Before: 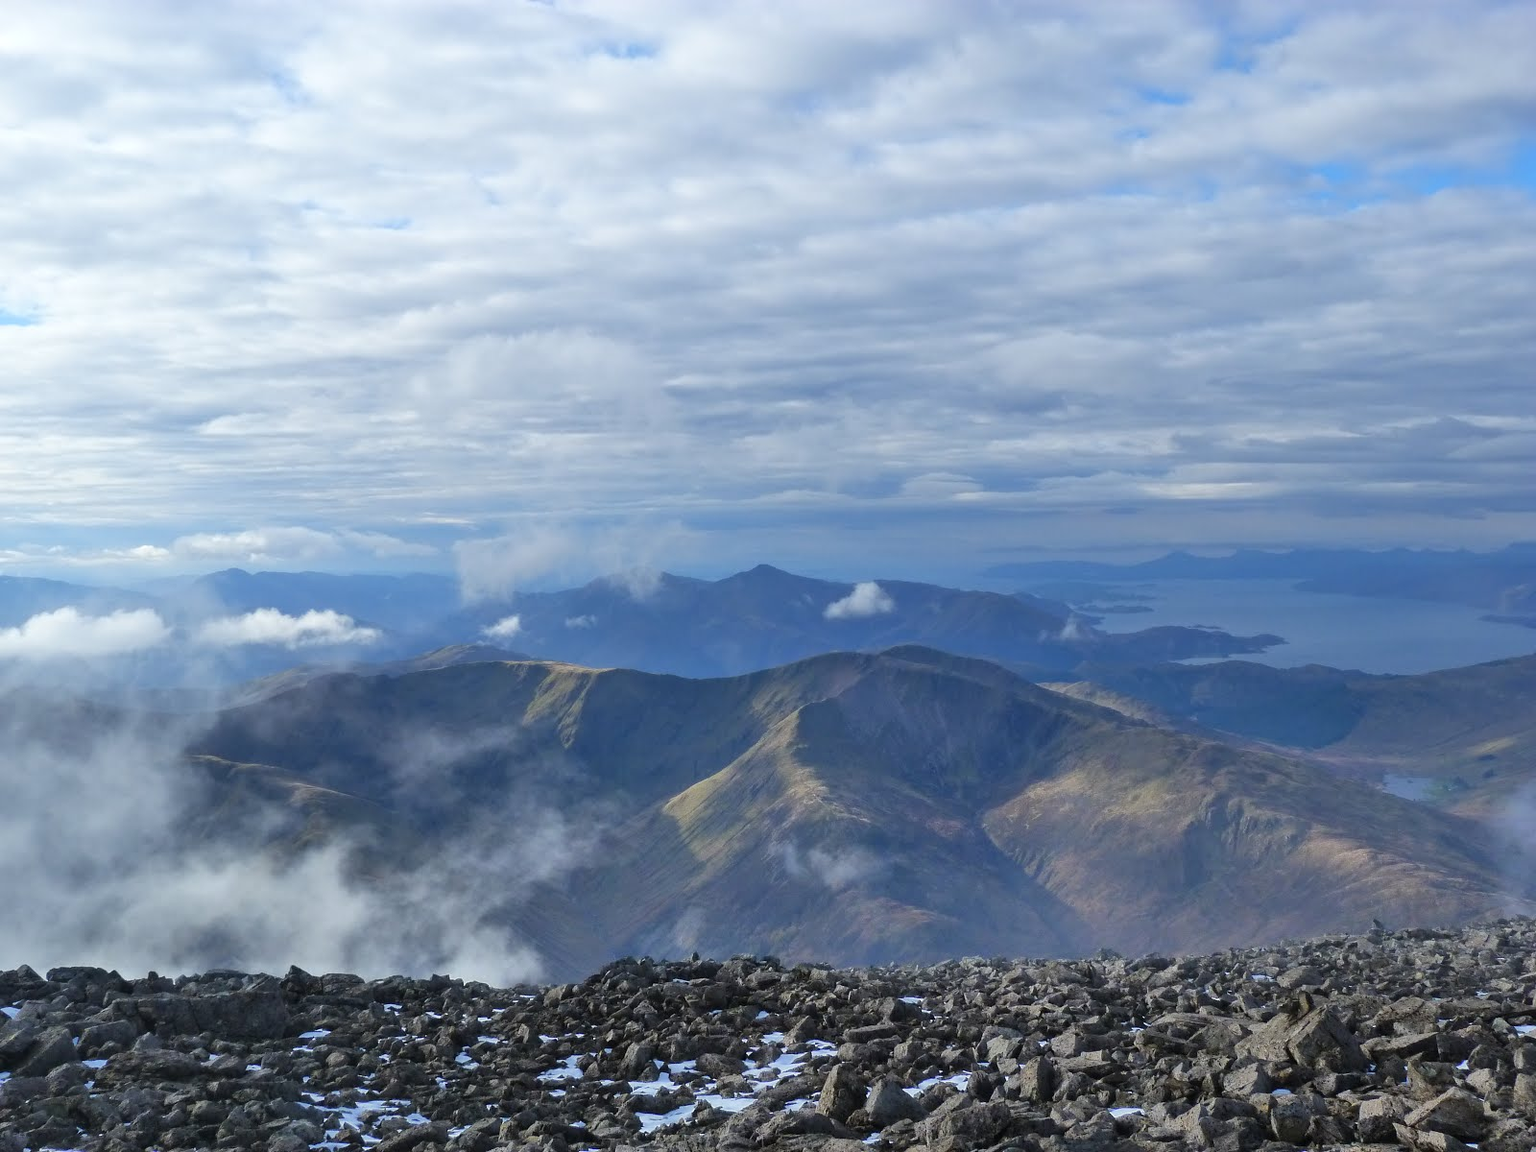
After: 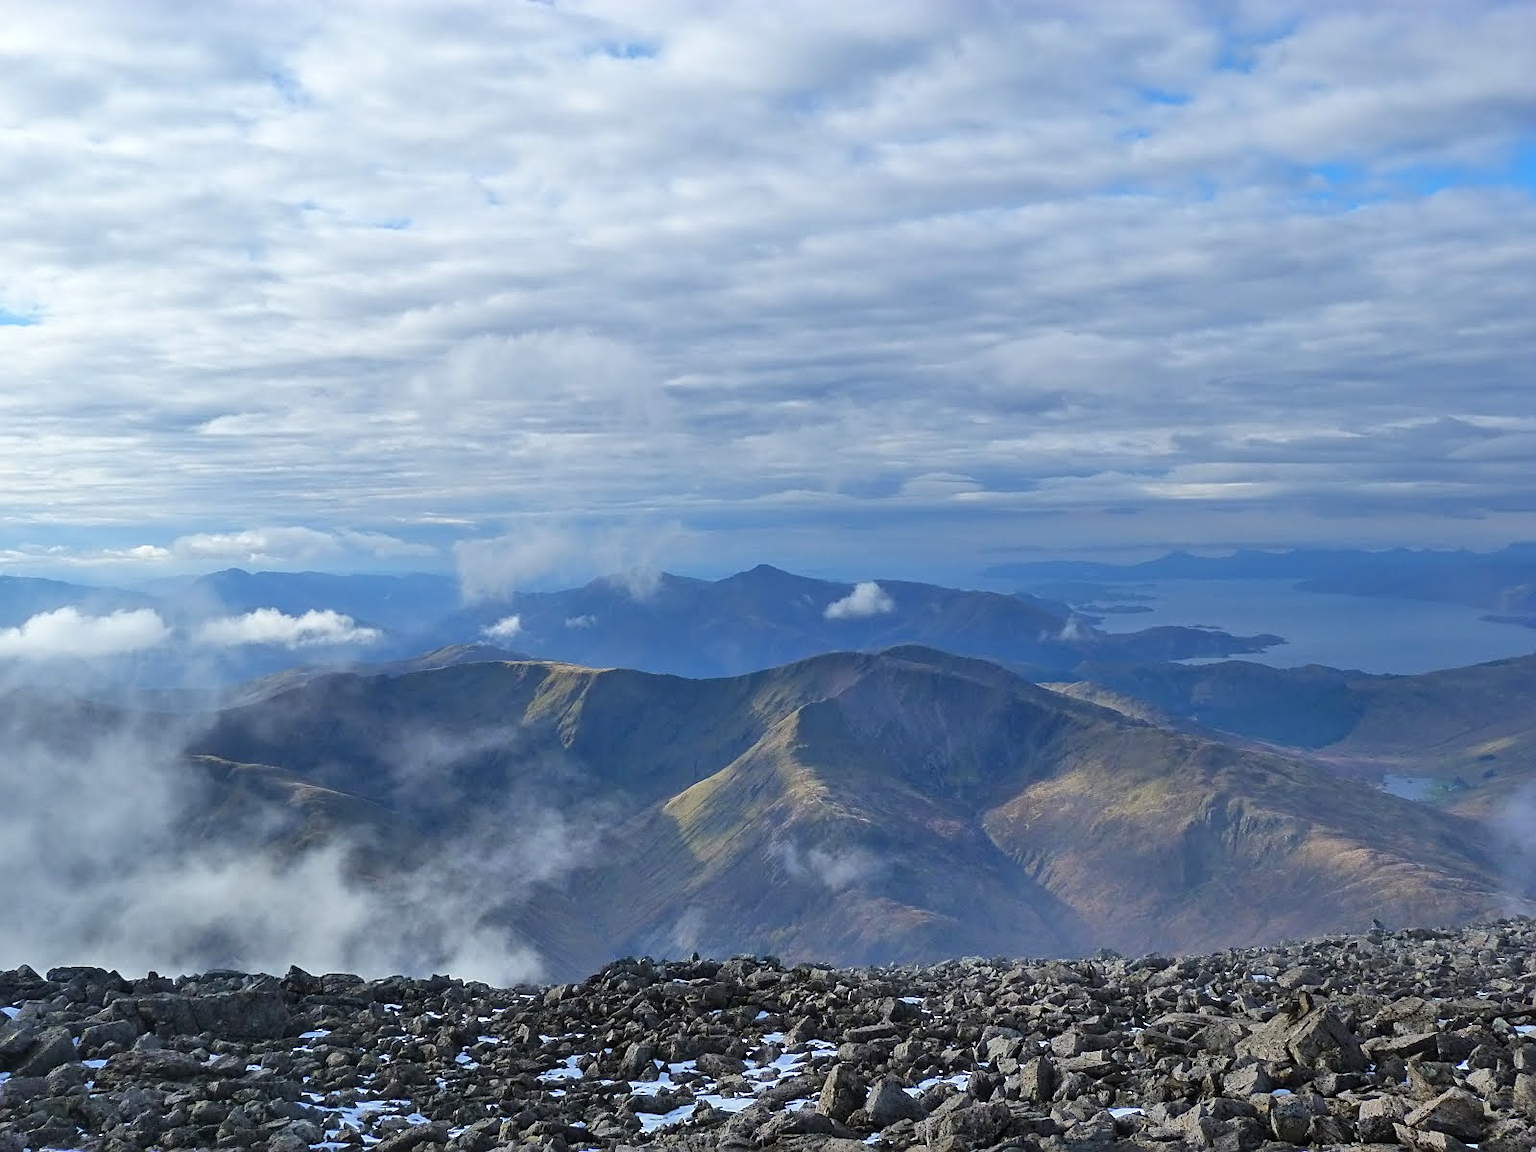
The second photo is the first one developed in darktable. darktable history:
sharpen: on, module defaults
shadows and highlights: shadows 36.58, highlights -27.13, soften with gaussian
color balance rgb: linear chroma grading › global chroma 0.294%, perceptual saturation grading › global saturation 0.01%, global vibrance 20%
